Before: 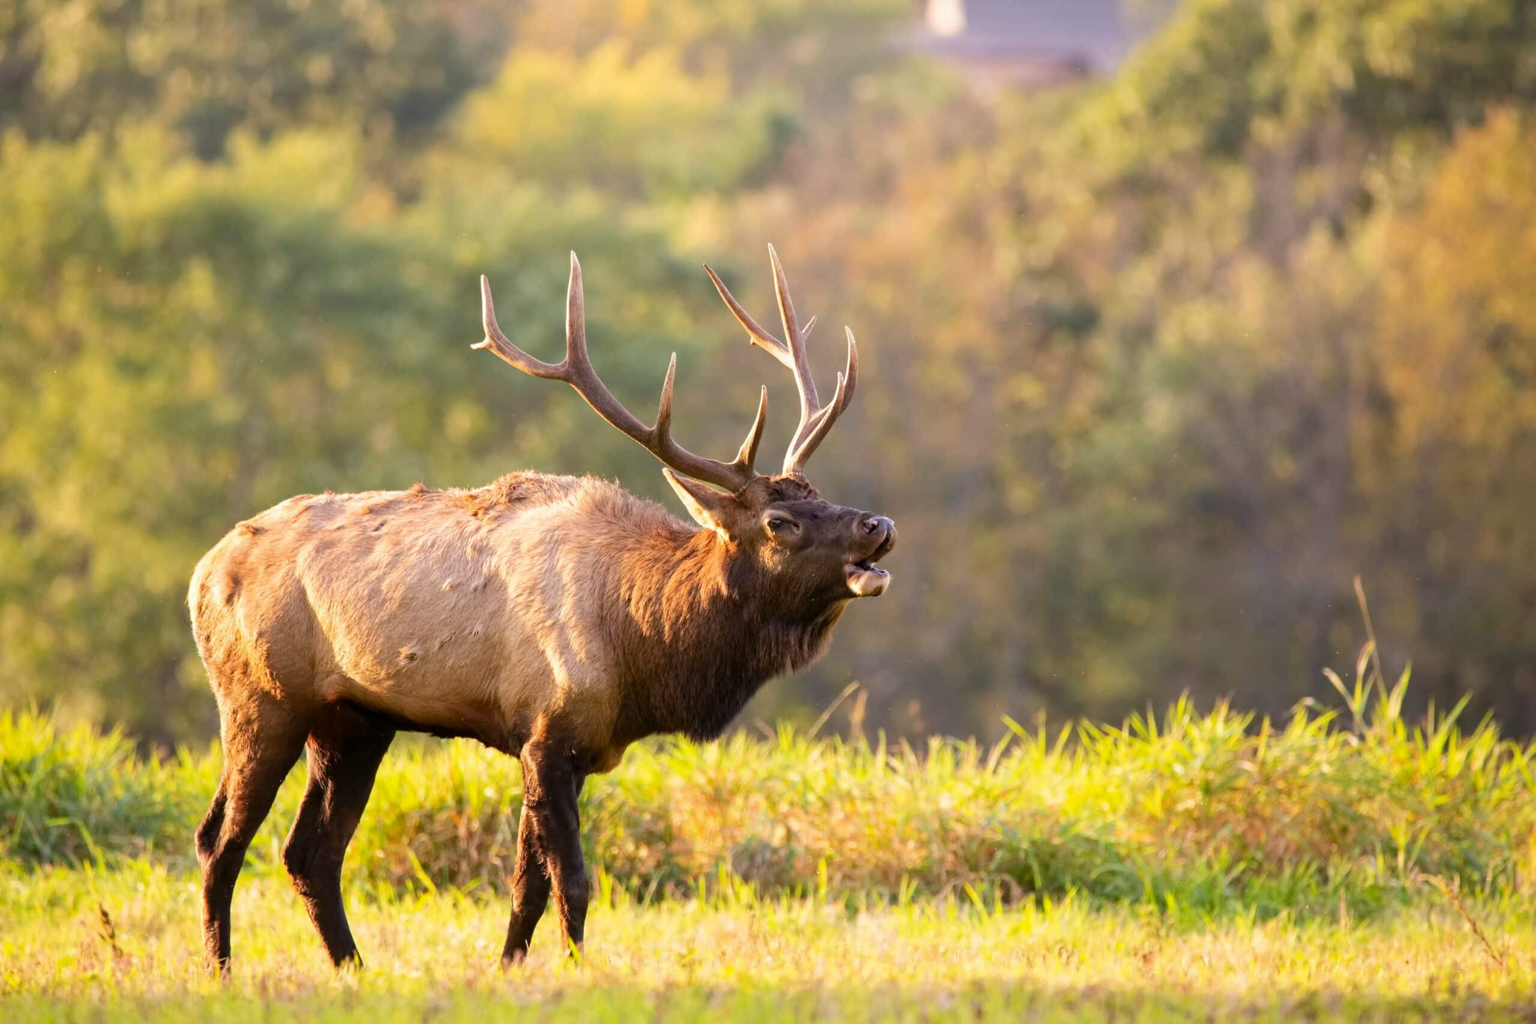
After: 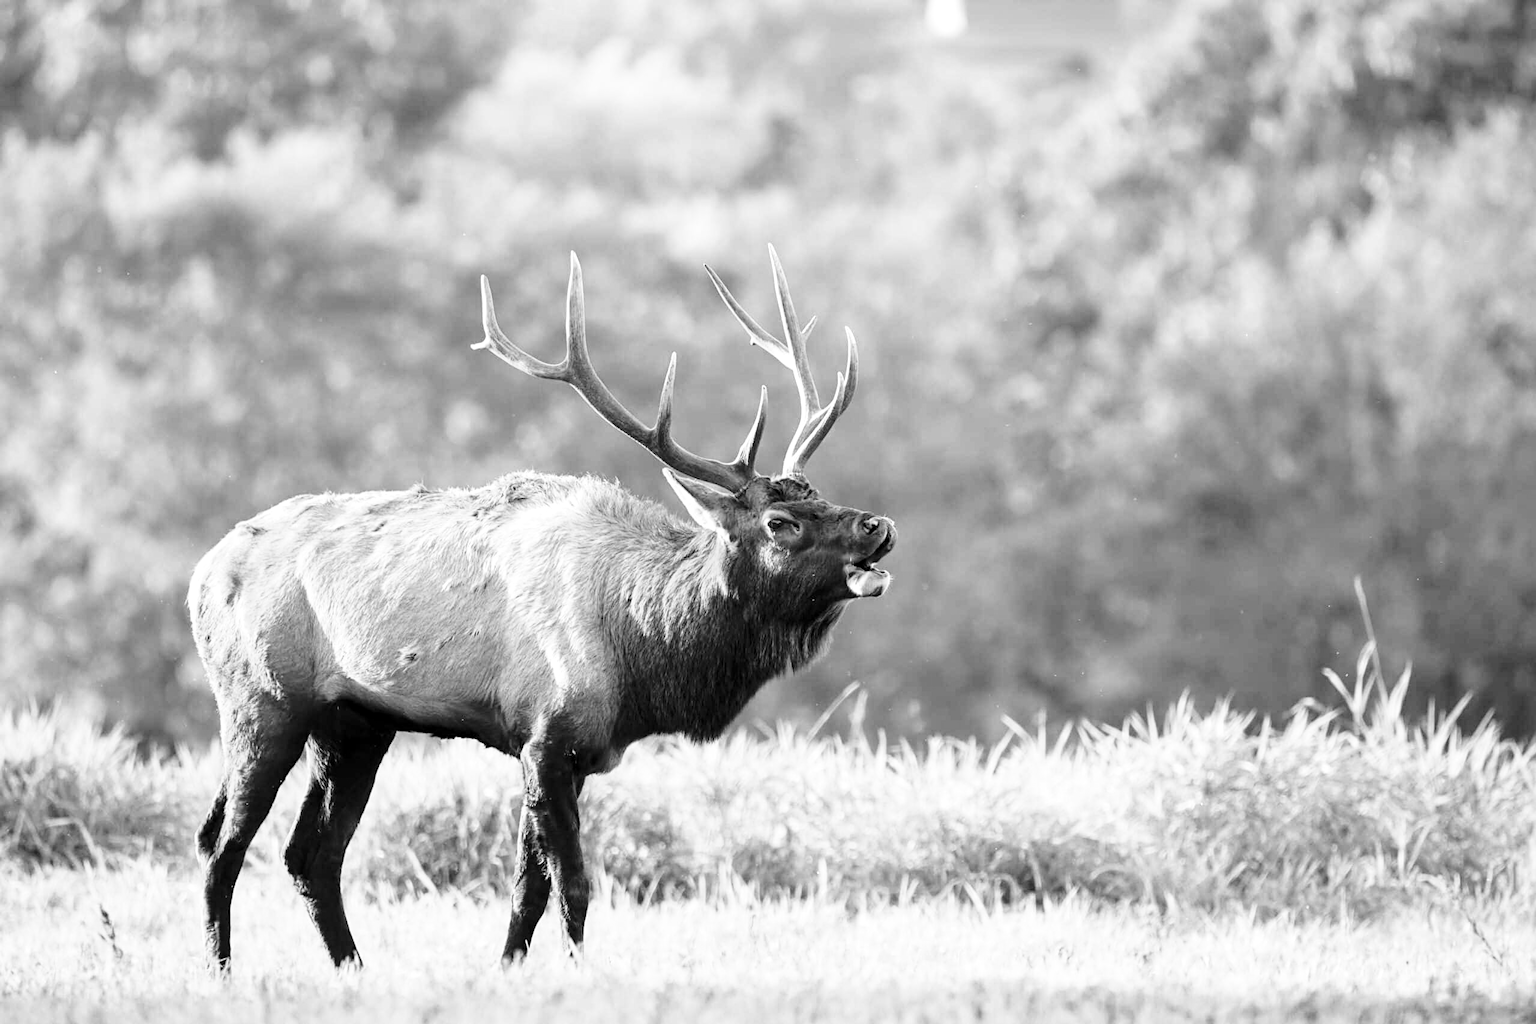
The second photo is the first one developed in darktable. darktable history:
local contrast: highlights 100%, shadows 100%, detail 120%, midtone range 0.2
contrast brightness saturation: saturation -1
base curve: curves: ch0 [(0, 0) (0.028, 0.03) (0.121, 0.232) (0.46, 0.748) (0.859, 0.968) (1, 1)]
sharpen: radius 2.529, amount 0.323
